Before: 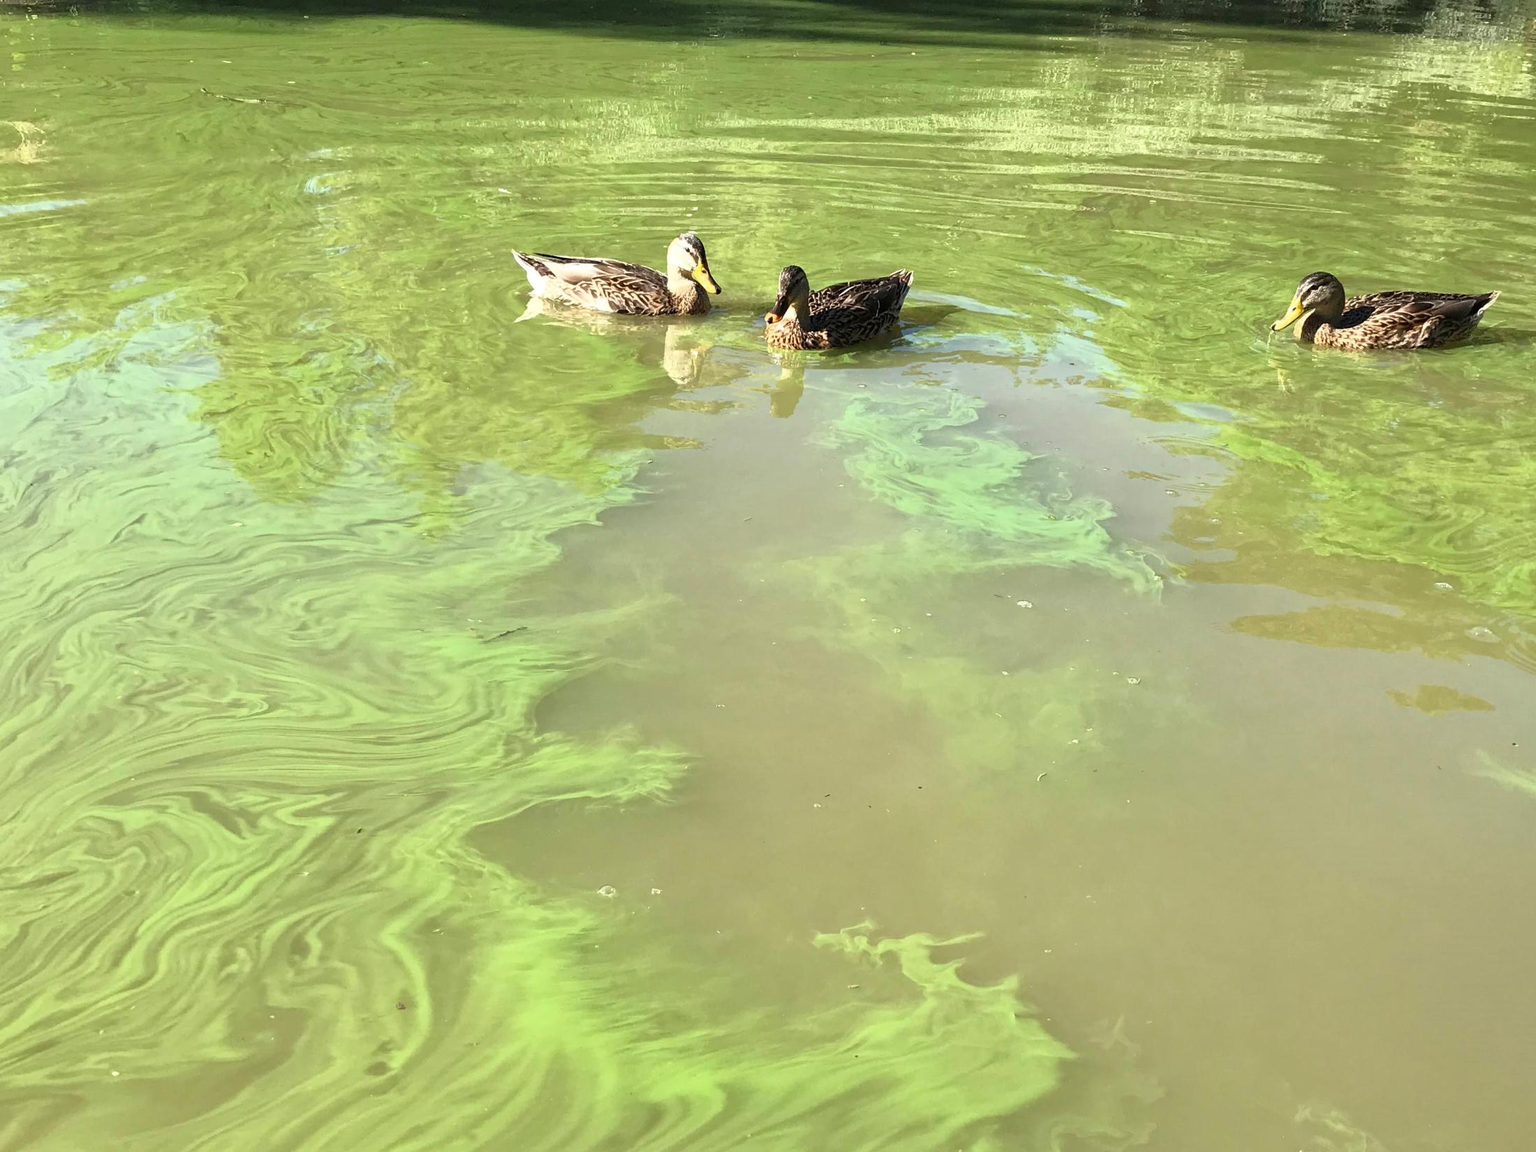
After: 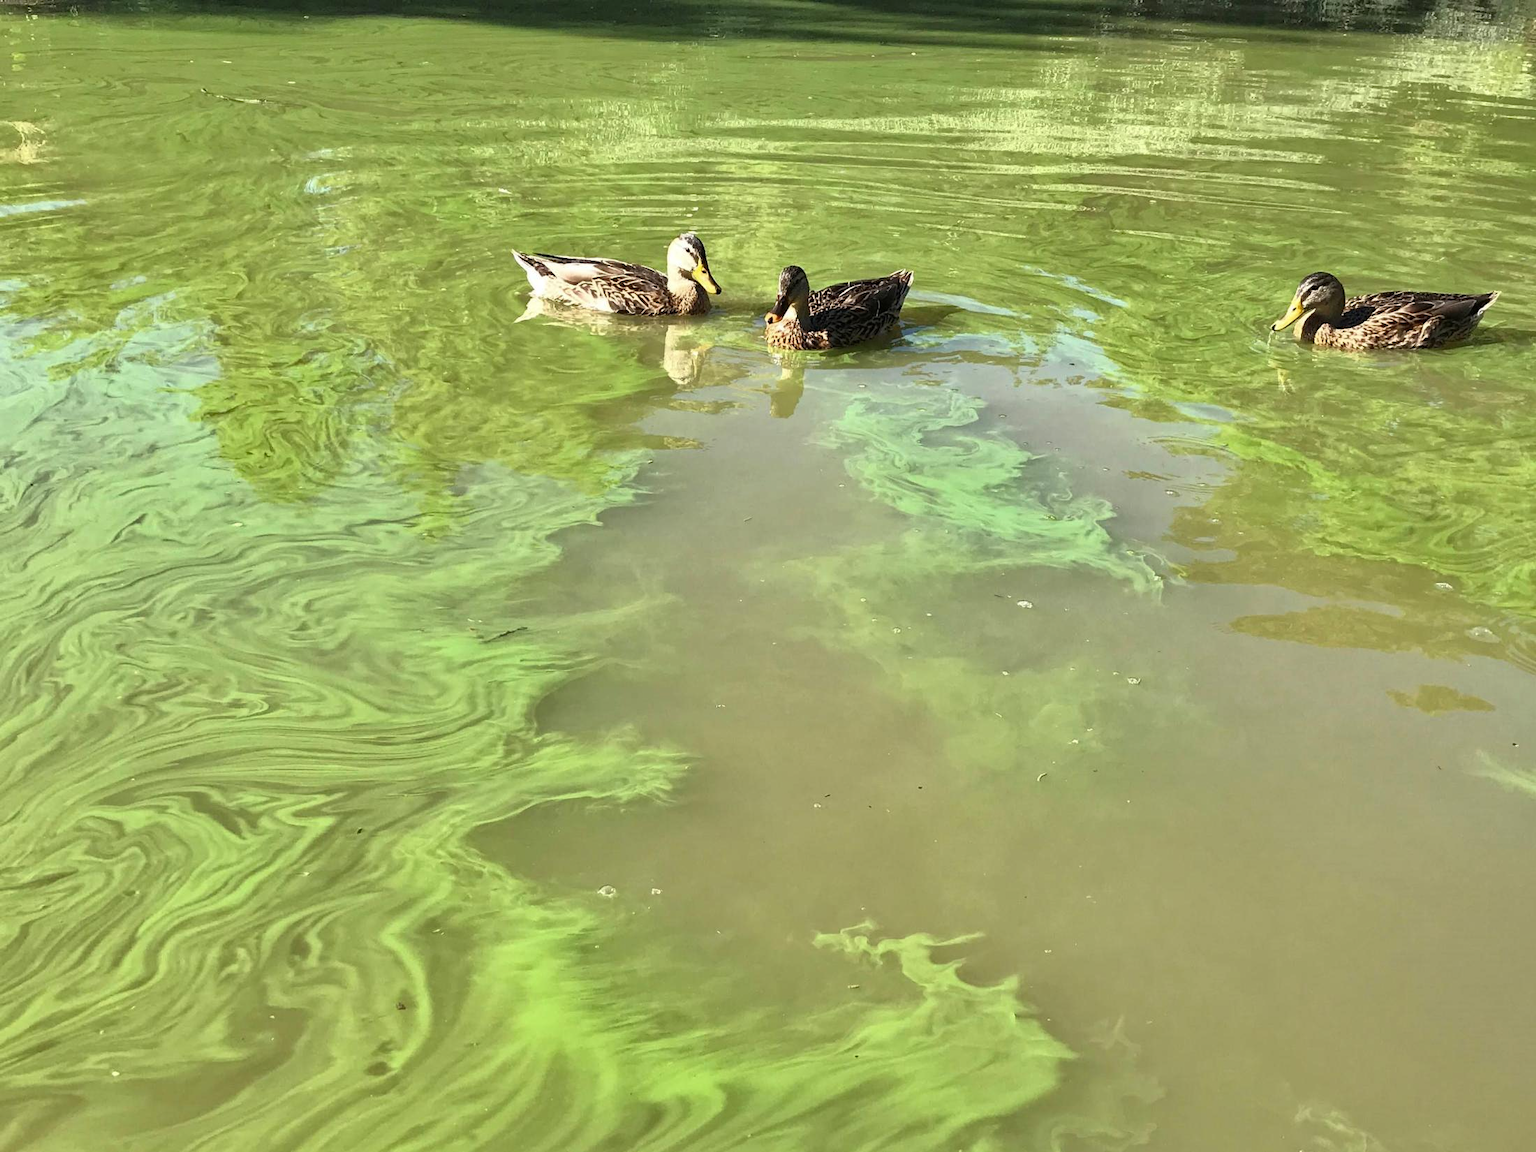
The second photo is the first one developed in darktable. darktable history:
shadows and highlights: shadows 60.36, soften with gaussian
